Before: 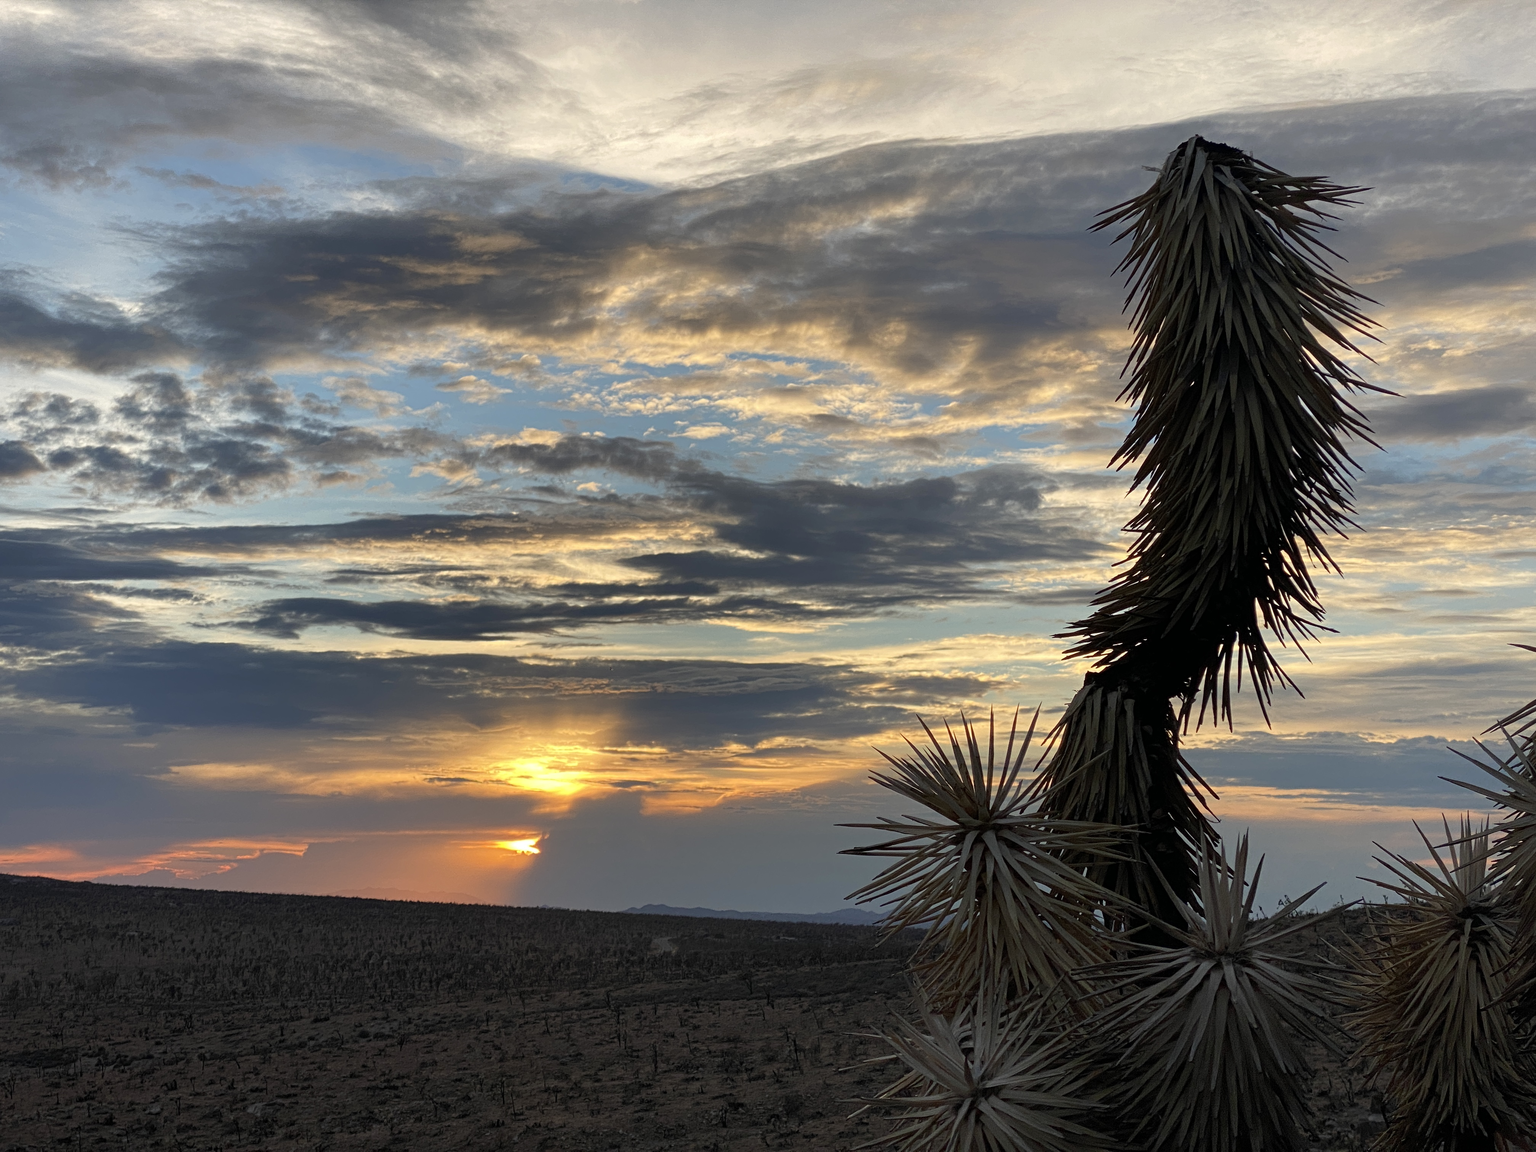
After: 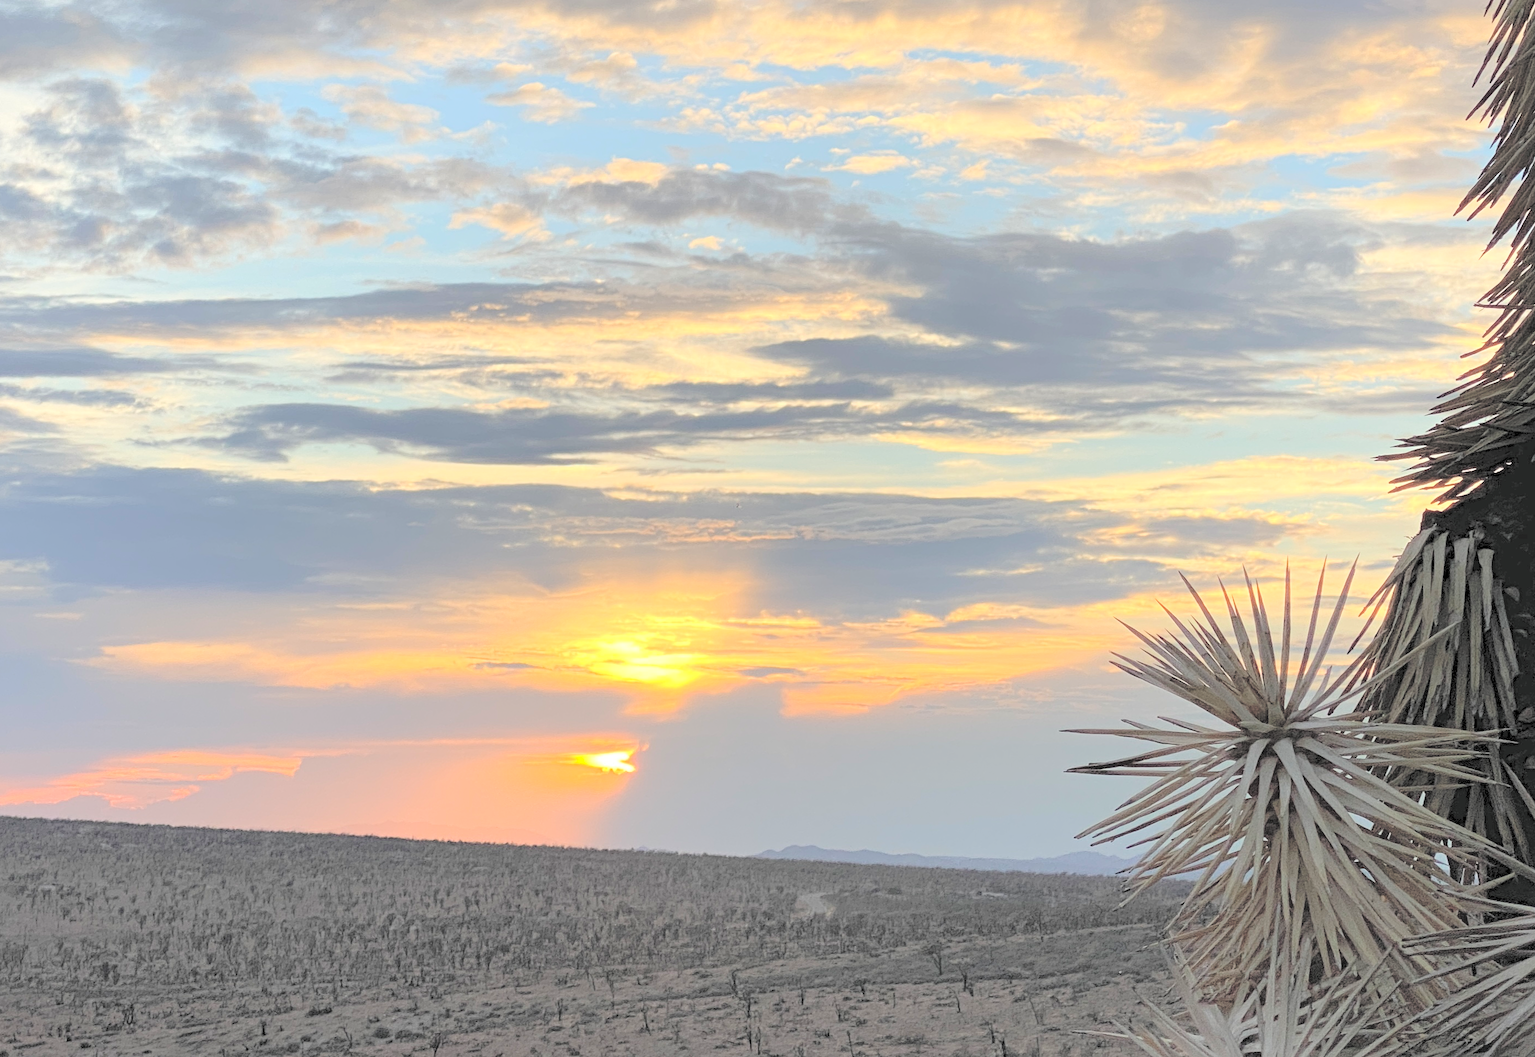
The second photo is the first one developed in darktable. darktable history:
crop: left 6.488%, top 27.668%, right 24.183%, bottom 8.656%
contrast brightness saturation: brightness 1
